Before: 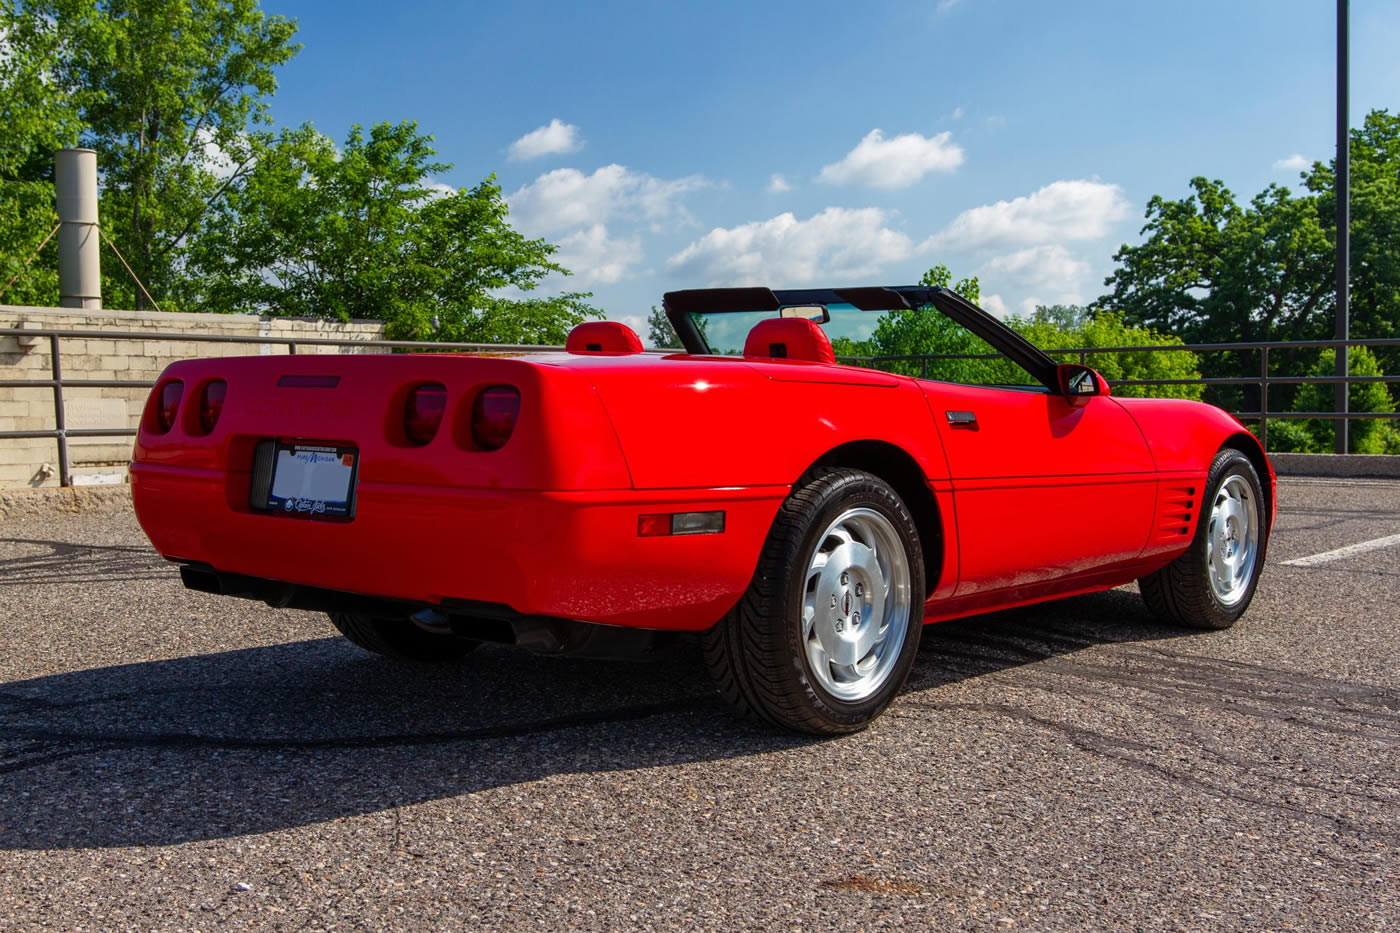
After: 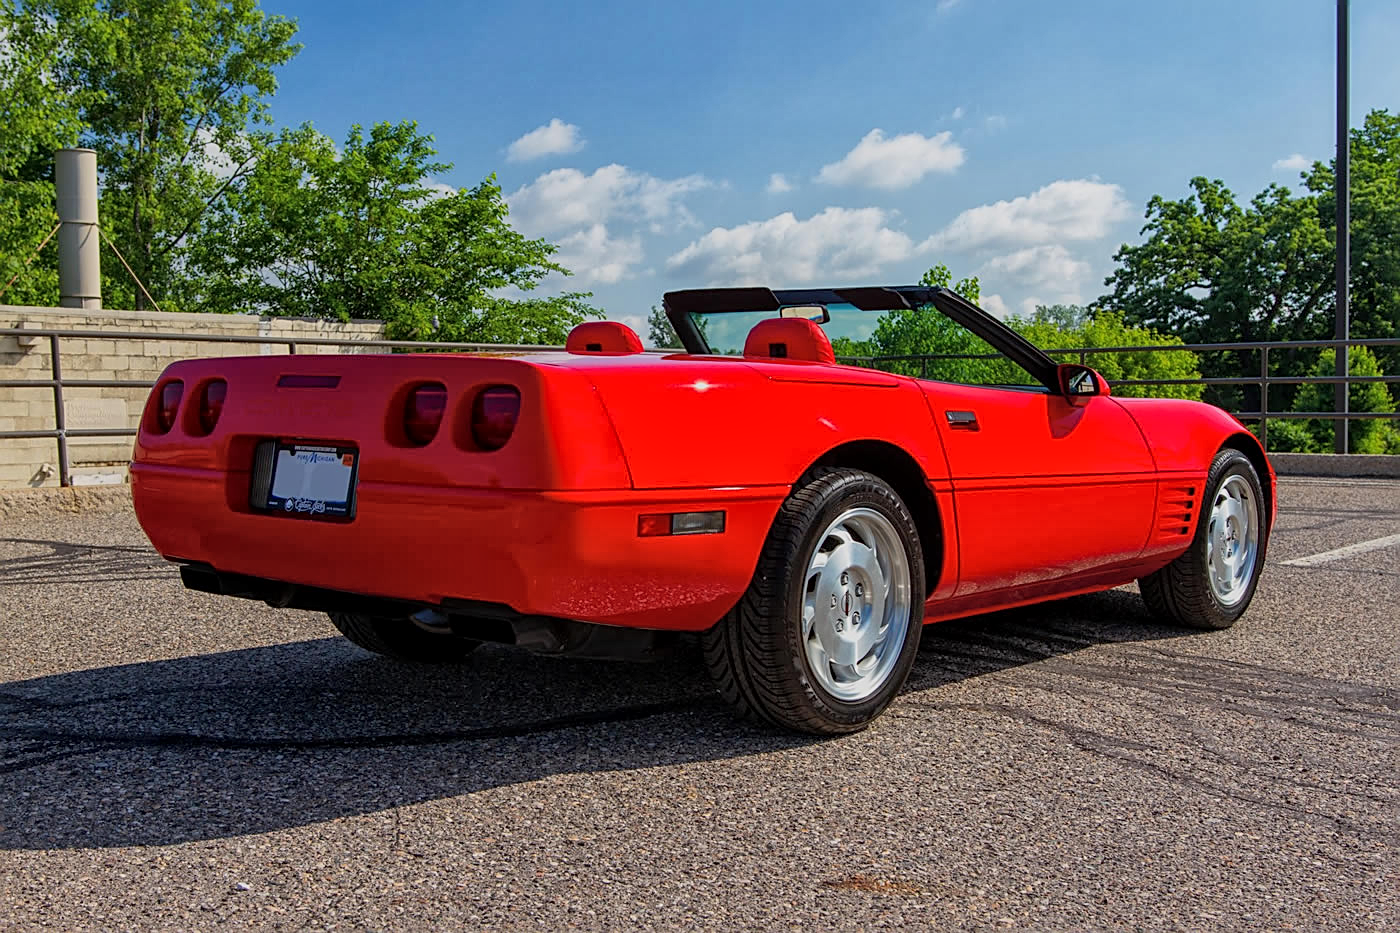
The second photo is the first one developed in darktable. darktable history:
sharpen: on, module defaults
global tonemap: drago (1, 100), detail 1
